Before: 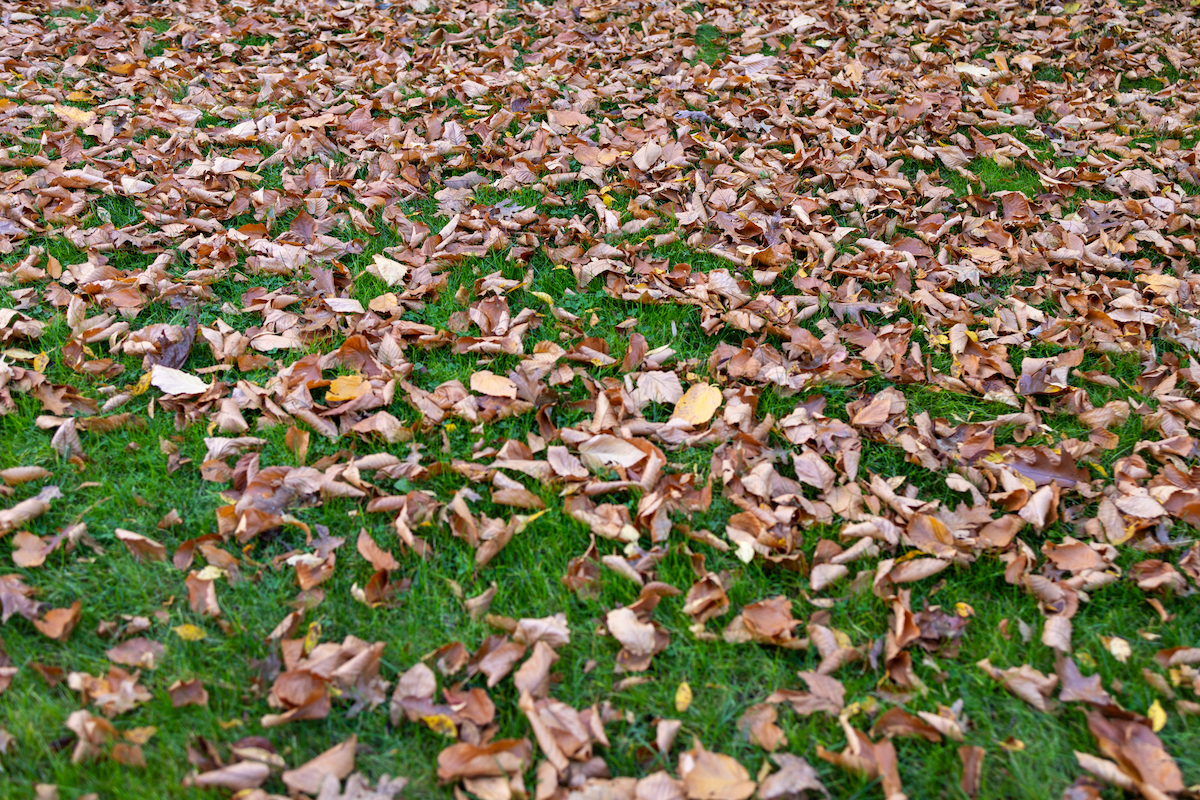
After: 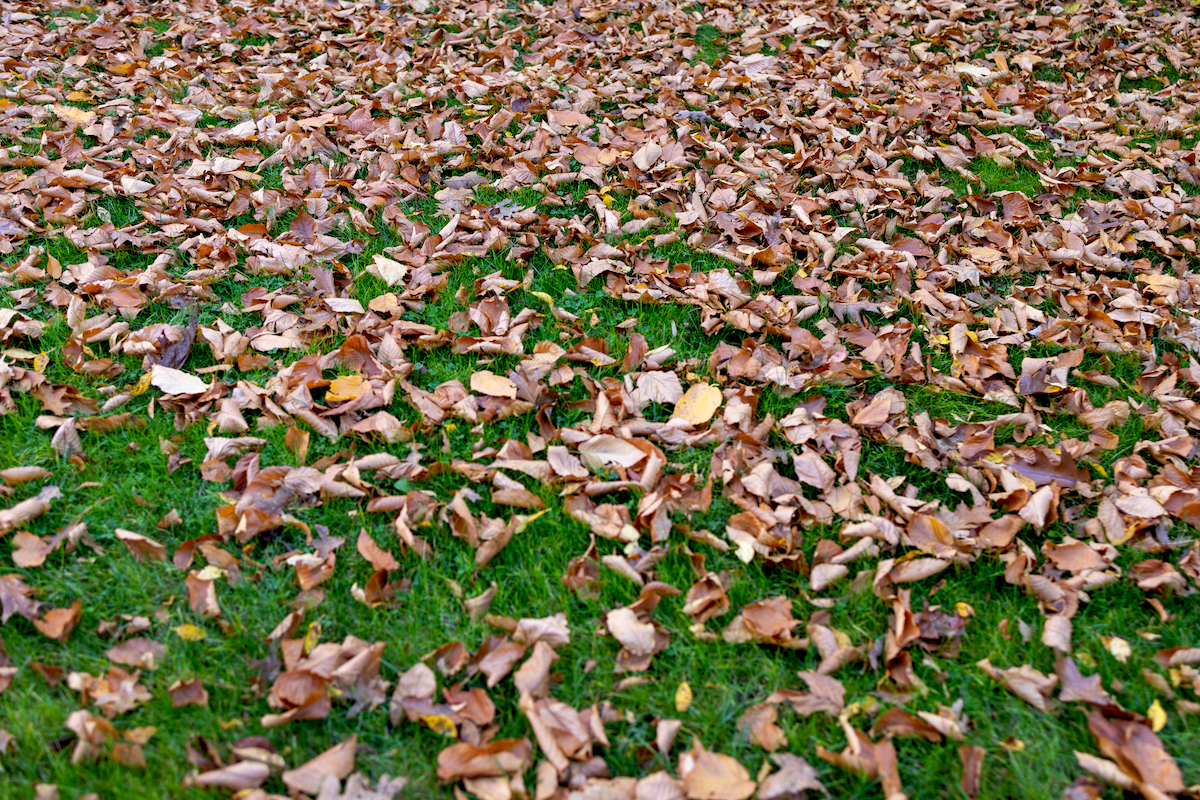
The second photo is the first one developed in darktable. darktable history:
exposure: black level correction 0.01, exposure 0.017 EV, compensate highlight preservation false
levels: black 8.52%
